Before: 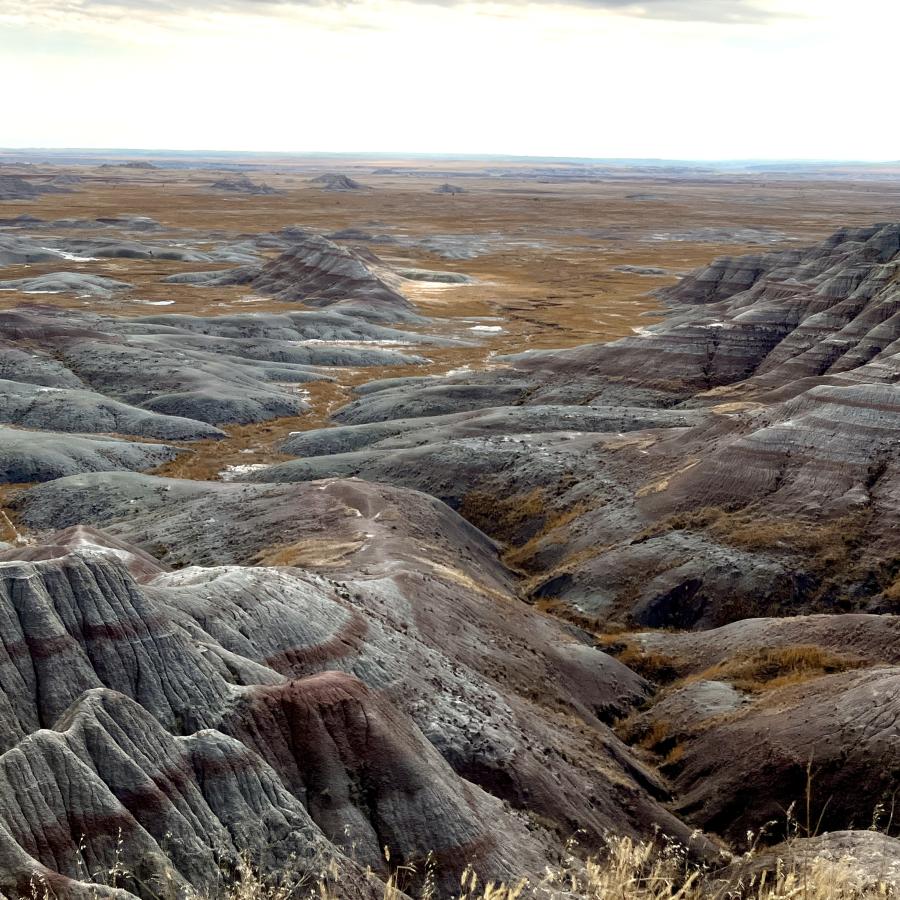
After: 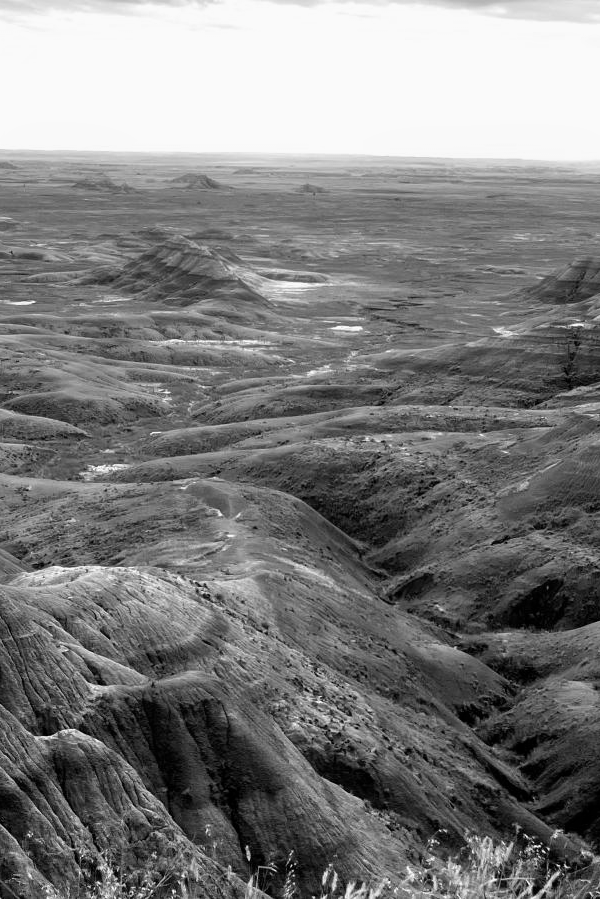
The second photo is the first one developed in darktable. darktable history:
white balance: red 0.982, blue 1.018
monochrome: a -6.99, b 35.61, size 1.4
crop and rotate: left 15.546%, right 17.787%
